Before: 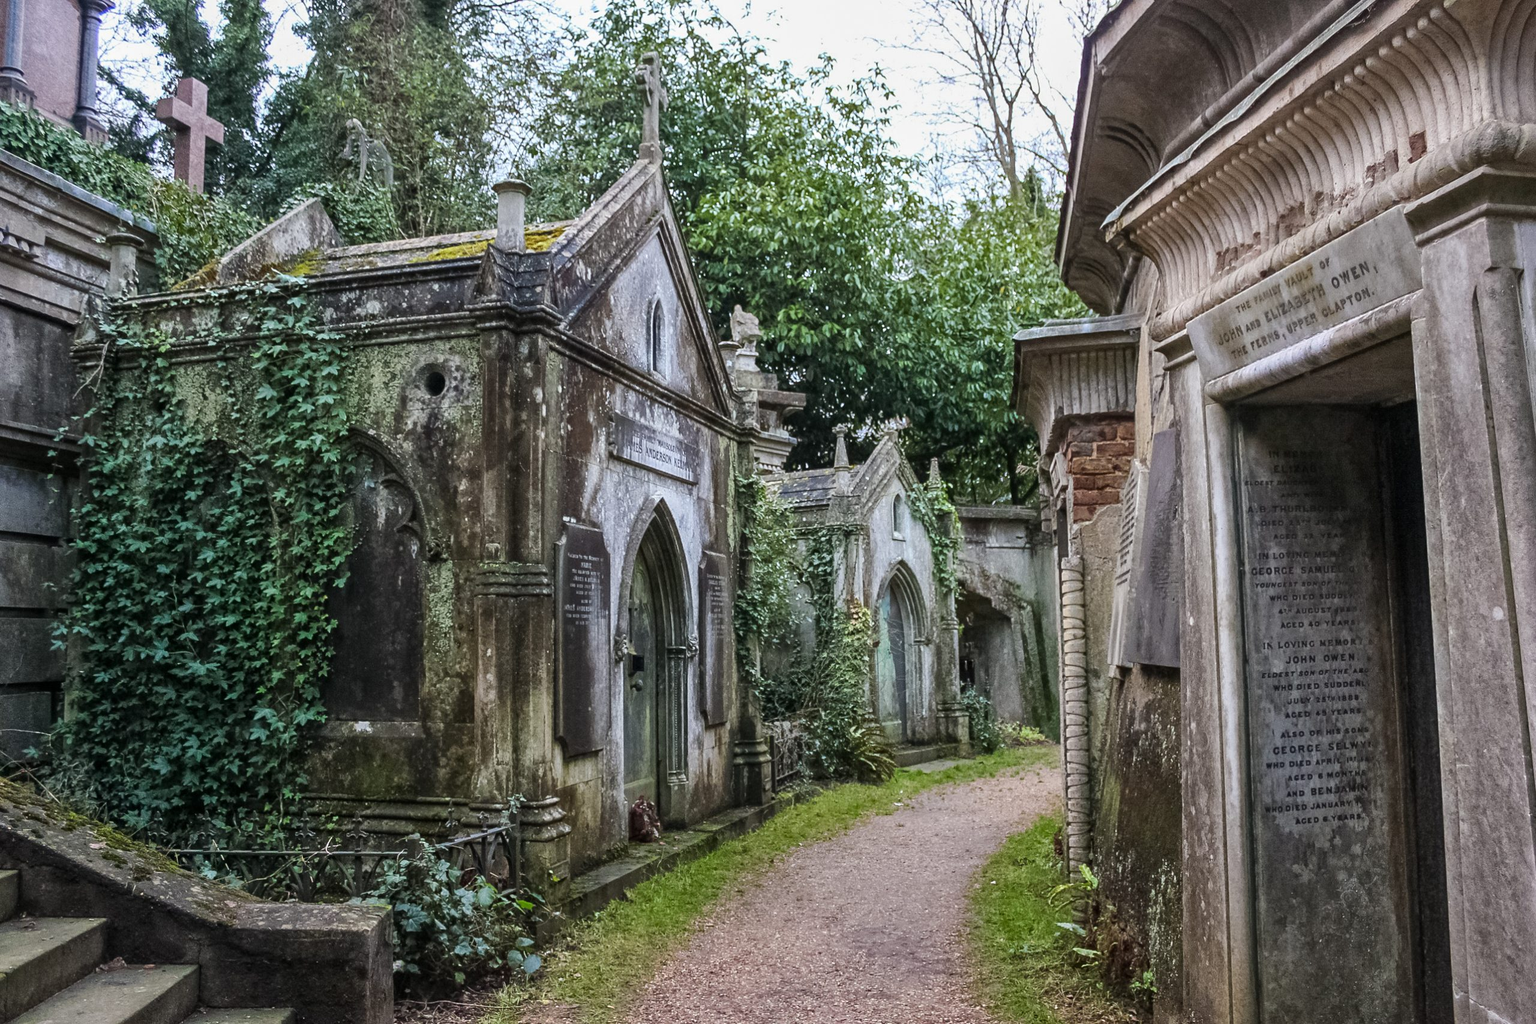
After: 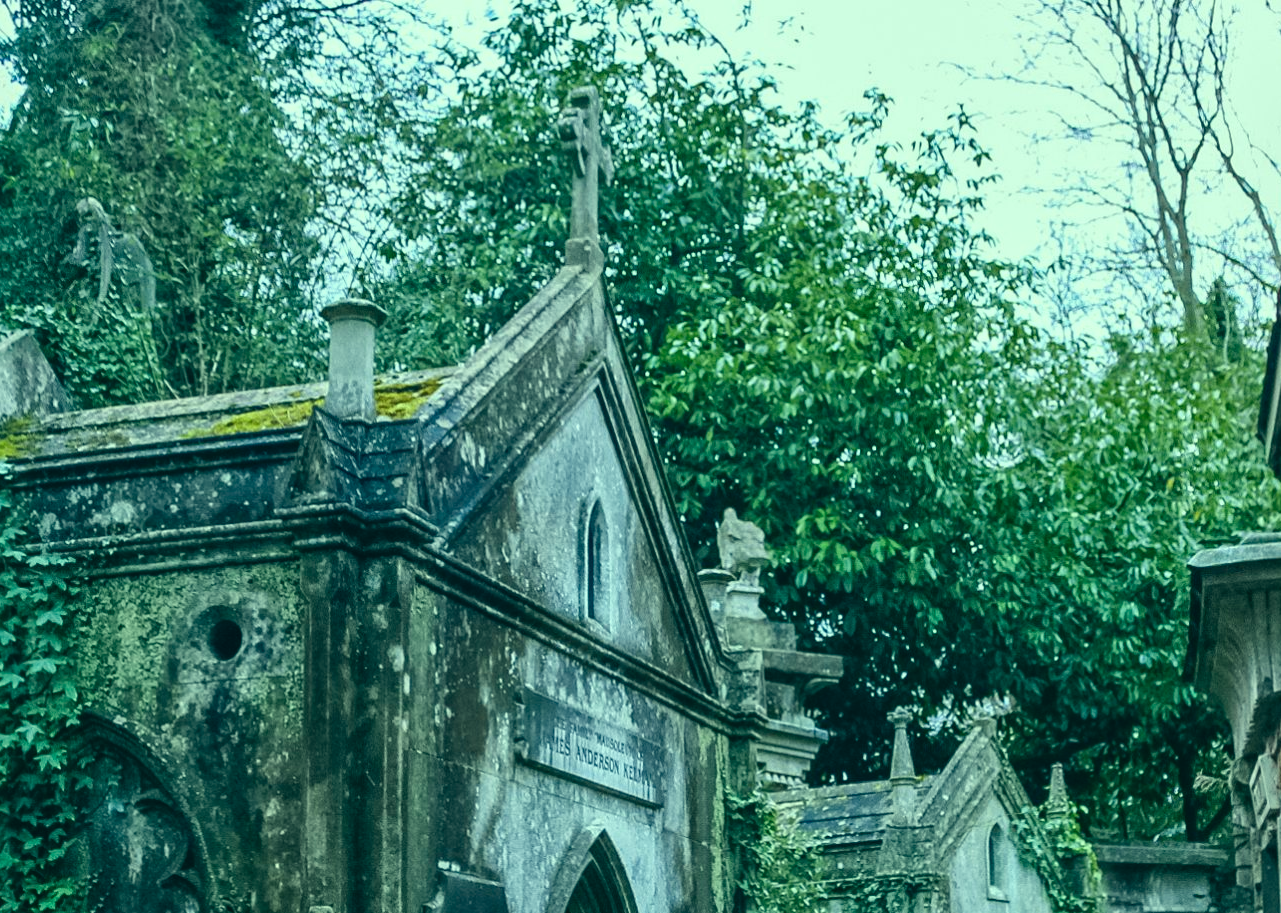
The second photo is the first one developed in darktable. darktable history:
crop: left 19.556%, right 30.401%, bottom 46.458%
color correction: highlights a* -20.08, highlights b* 9.8, shadows a* -20.4, shadows b* -10.76
